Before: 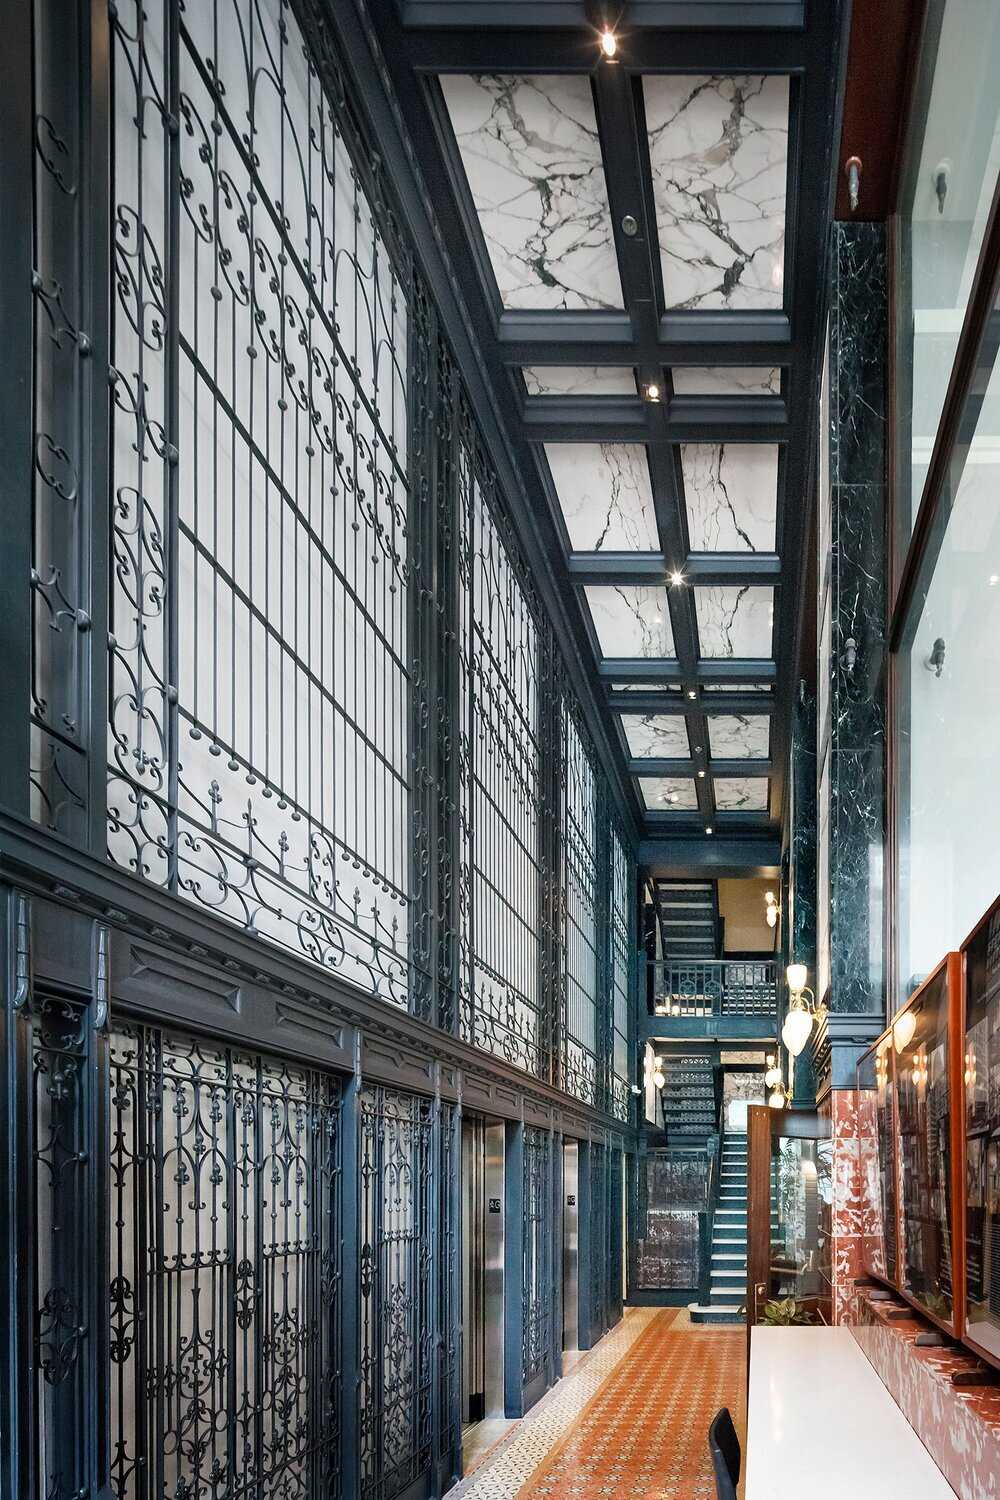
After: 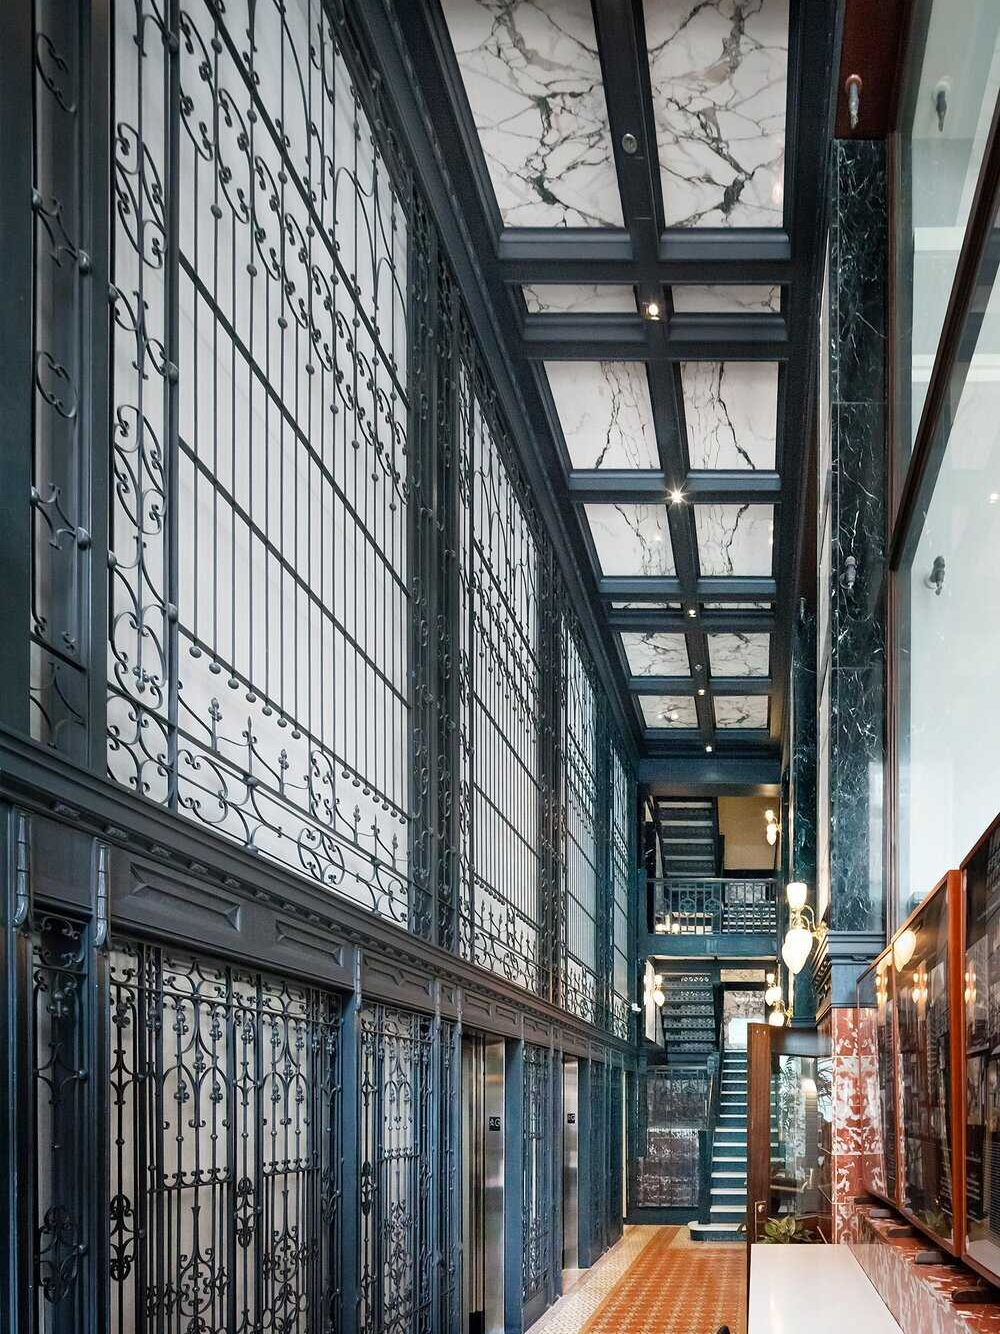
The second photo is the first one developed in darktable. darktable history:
crop and rotate: top 5.472%, bottom 5.57%
